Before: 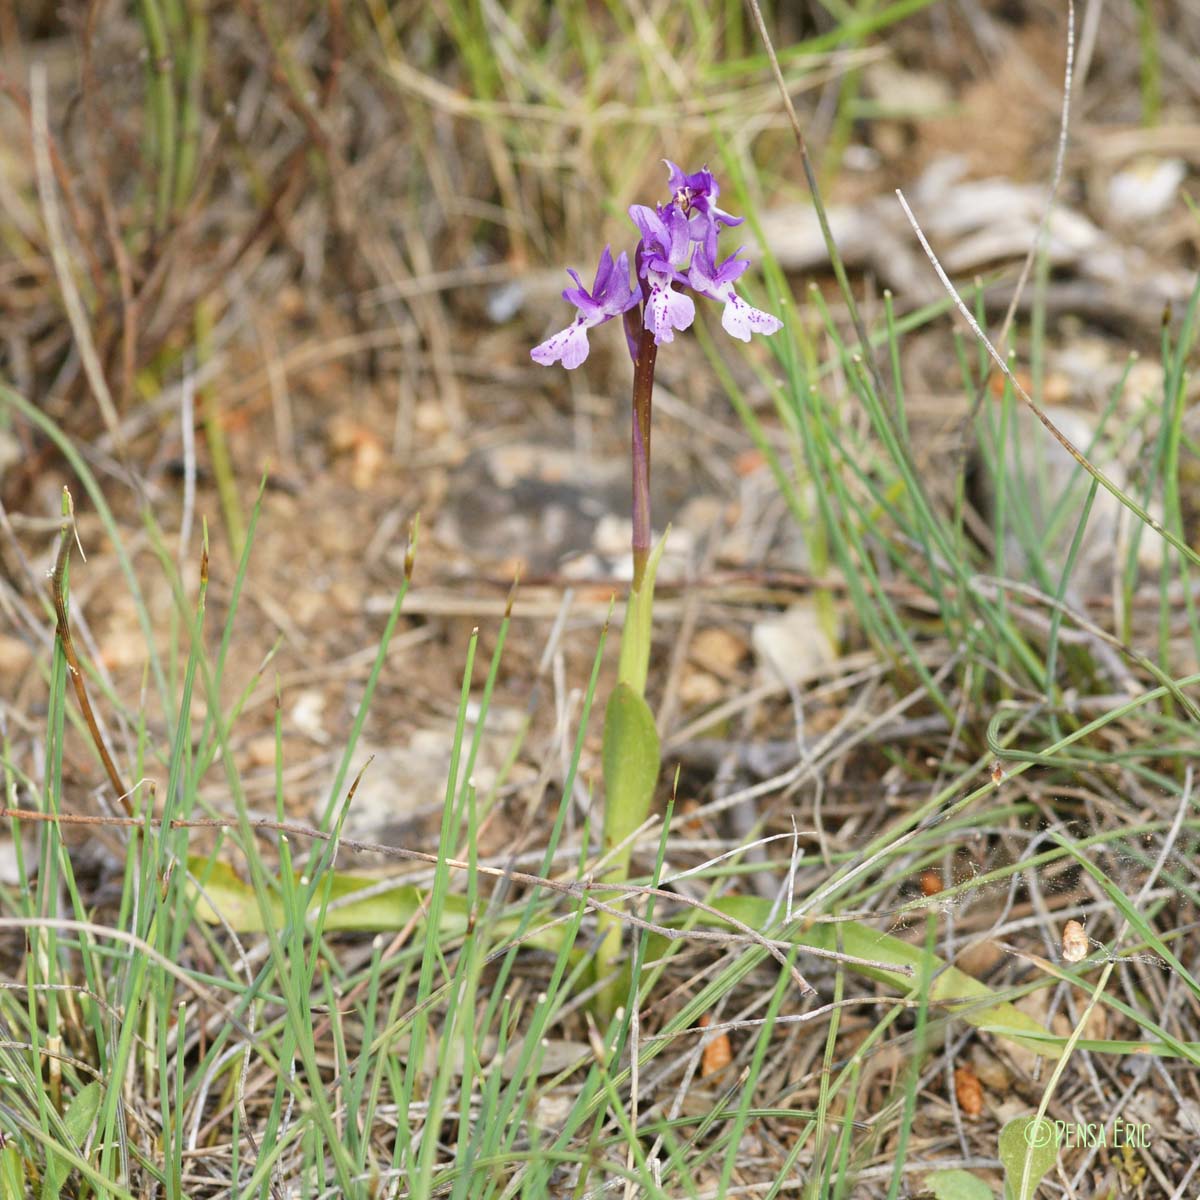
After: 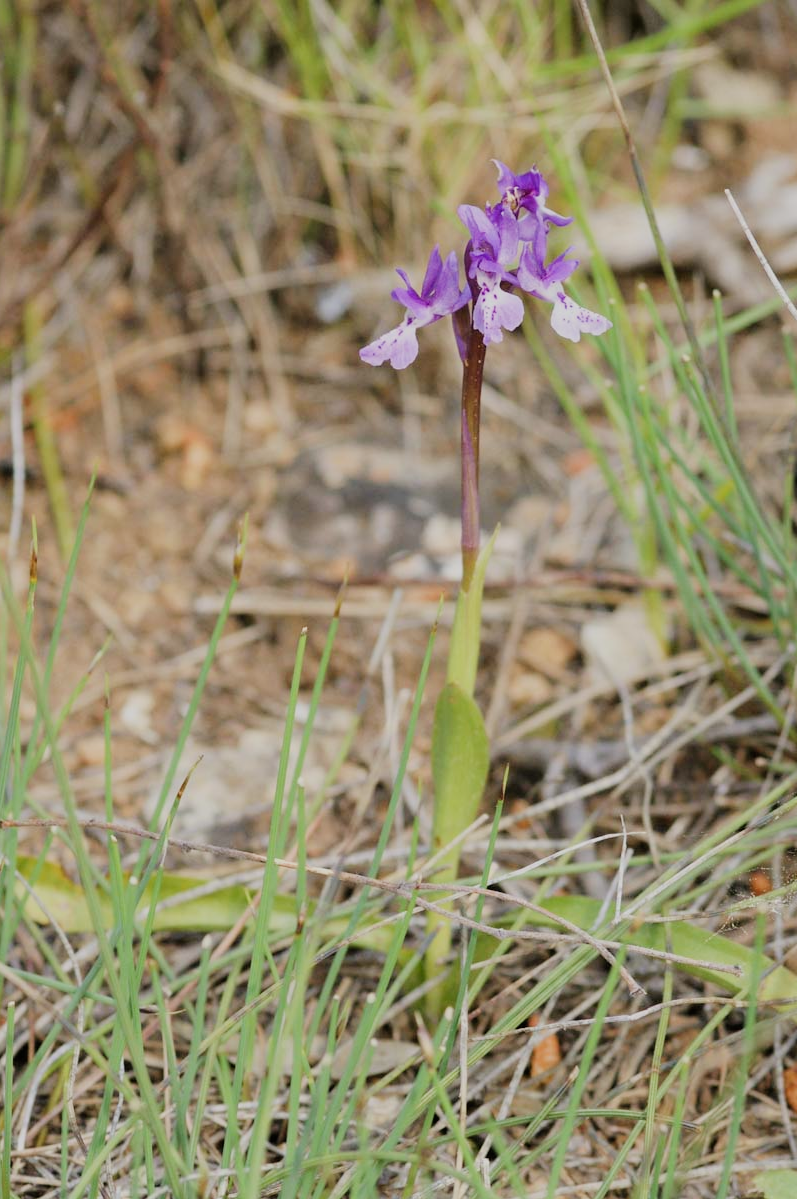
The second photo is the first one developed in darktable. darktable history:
crop and rotate: left 14.325%, right 19.23%
filmic rgb: black relative exposure -7.65 EV, white relative exposure 4.56 EV, hardness 3.61
